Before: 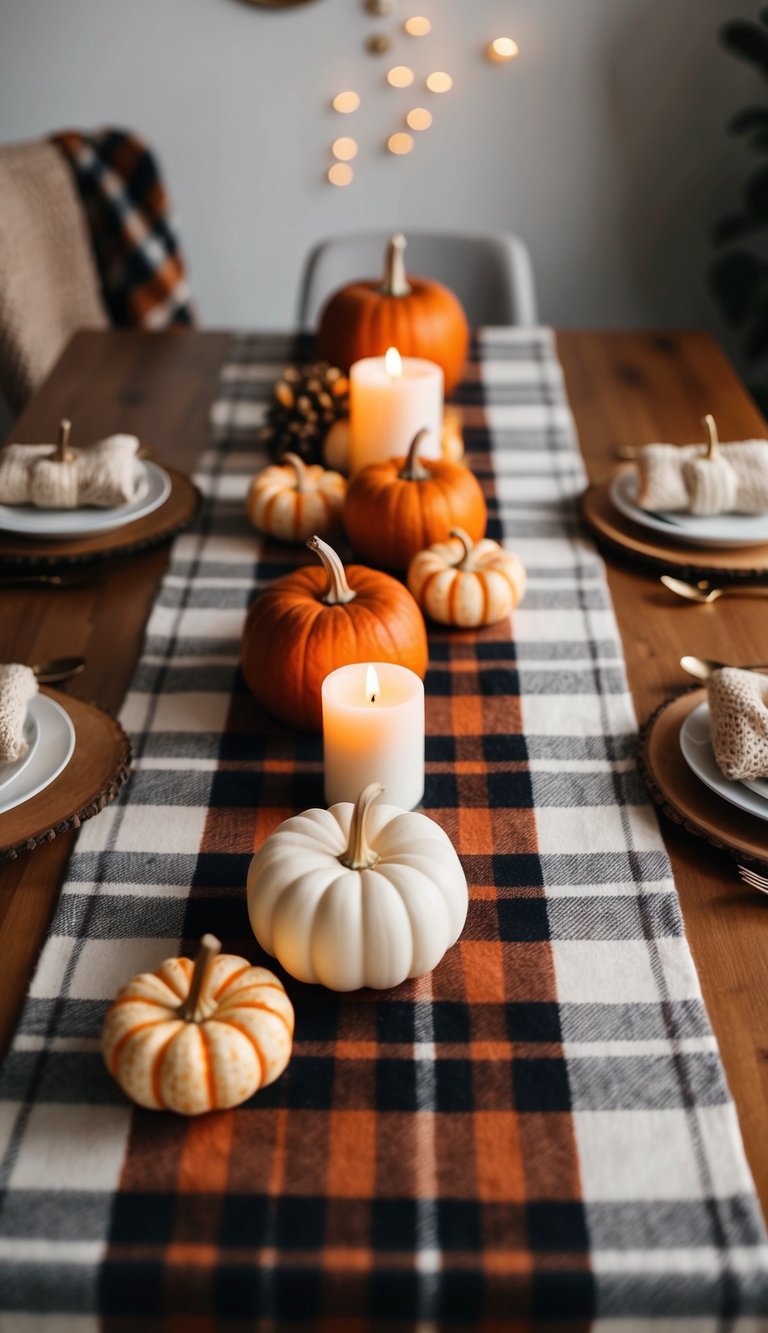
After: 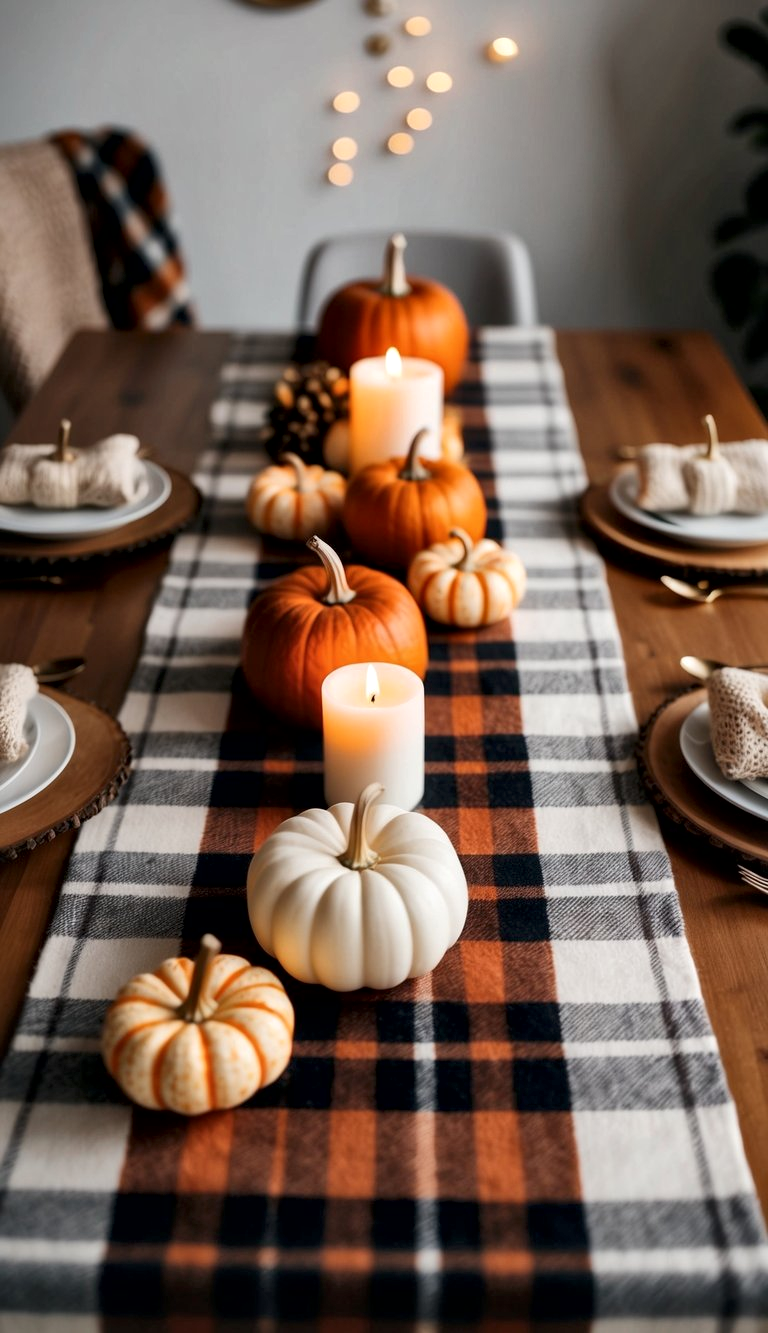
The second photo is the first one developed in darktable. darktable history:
tone equalizer: -7 EV 0.192 EV, -6 EV 0.136 EV, -5 EV 0.08 EV, -4 EV 0.035 EV, -2 EV -0.029 EV, -1 EV -0.063 EV, +0 EV -0.037 EV, edges refinement/feathering 500, mask exposure compensation -1.57 EV, preserve details no
local contrast: mode bilateral grid, contrast 25, coarseness 61, detail 151%, midtone range 0.2
